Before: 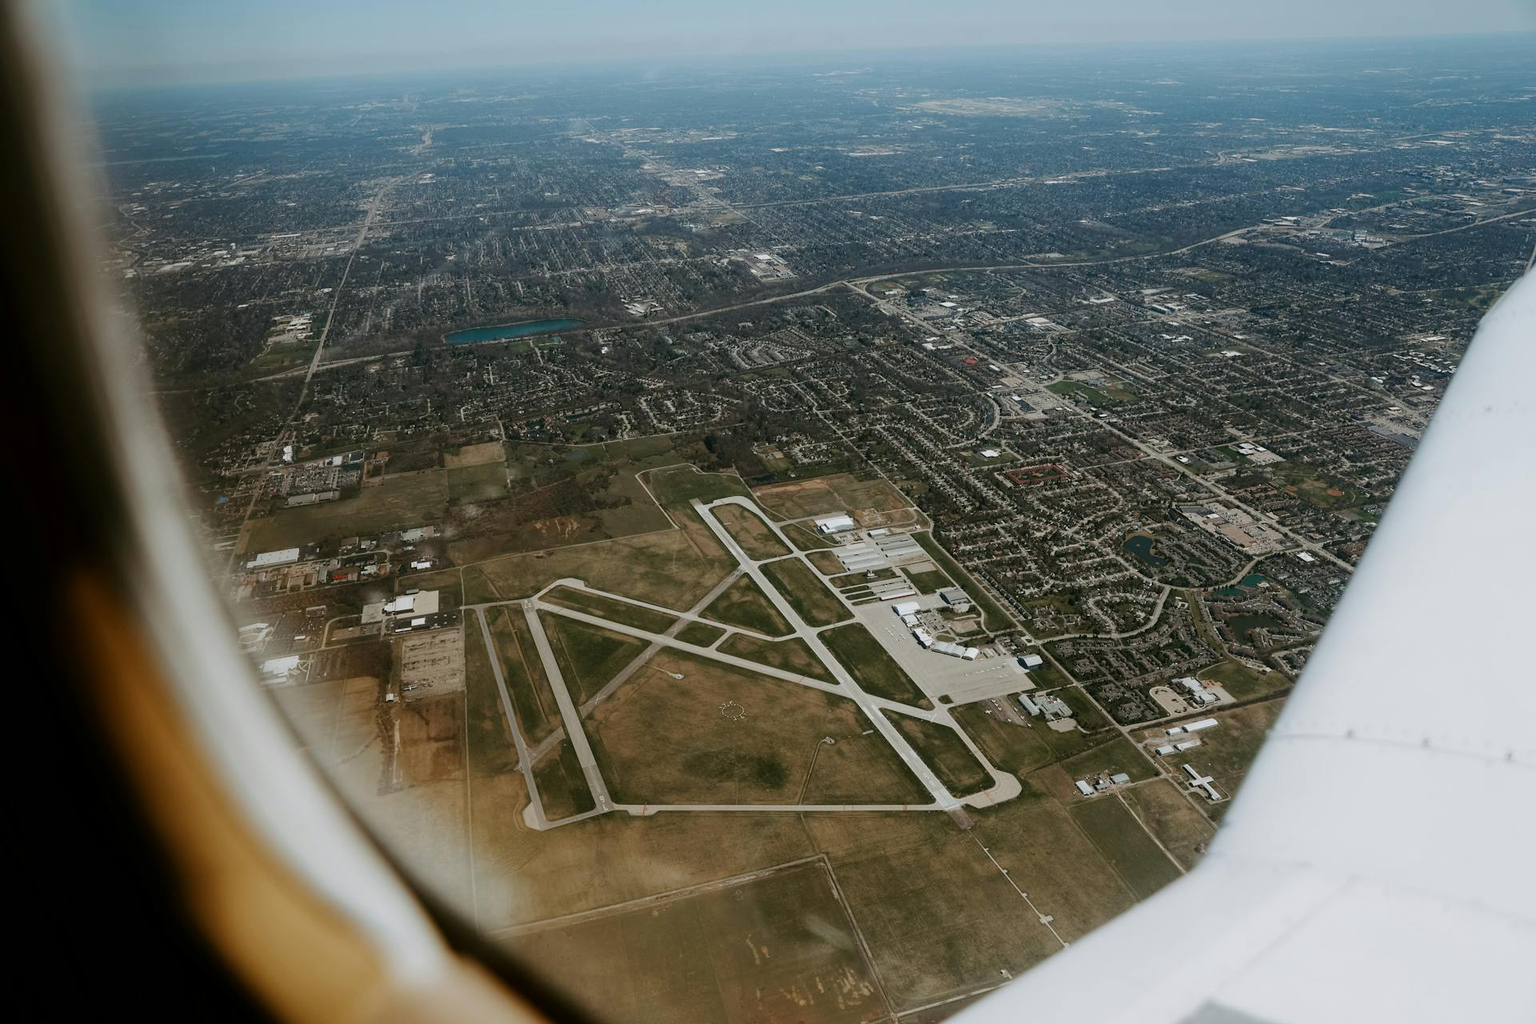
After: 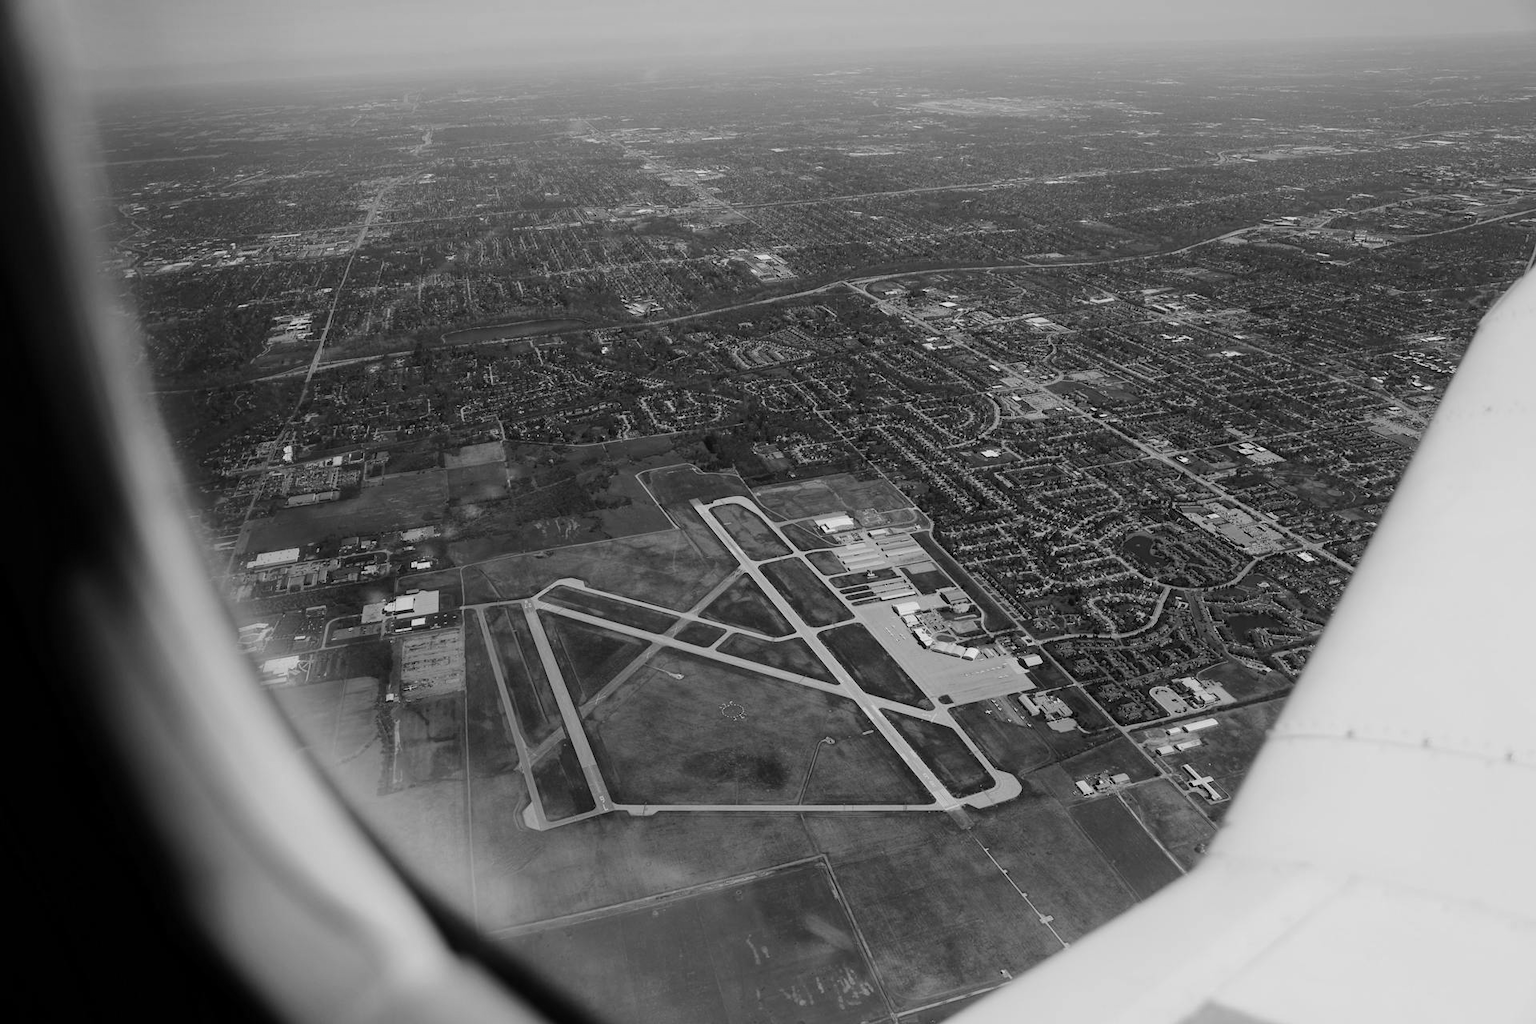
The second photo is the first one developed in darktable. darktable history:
color zones: curves: ch1 [(0, -0.014) (0.143, -0.013) (0.286, -0.013) (0.429, -0.016) (0.571, -0.019) (0.714, -0.015) (0.857, 0.002) (1, -0.014)]
